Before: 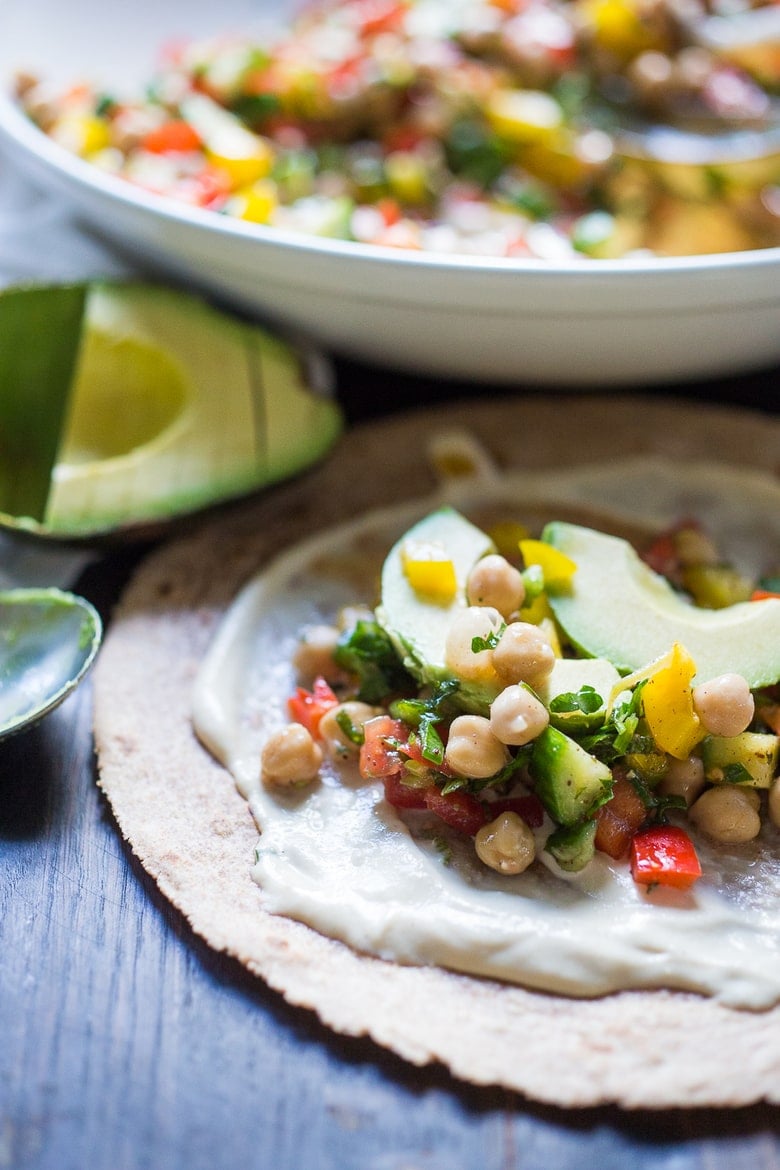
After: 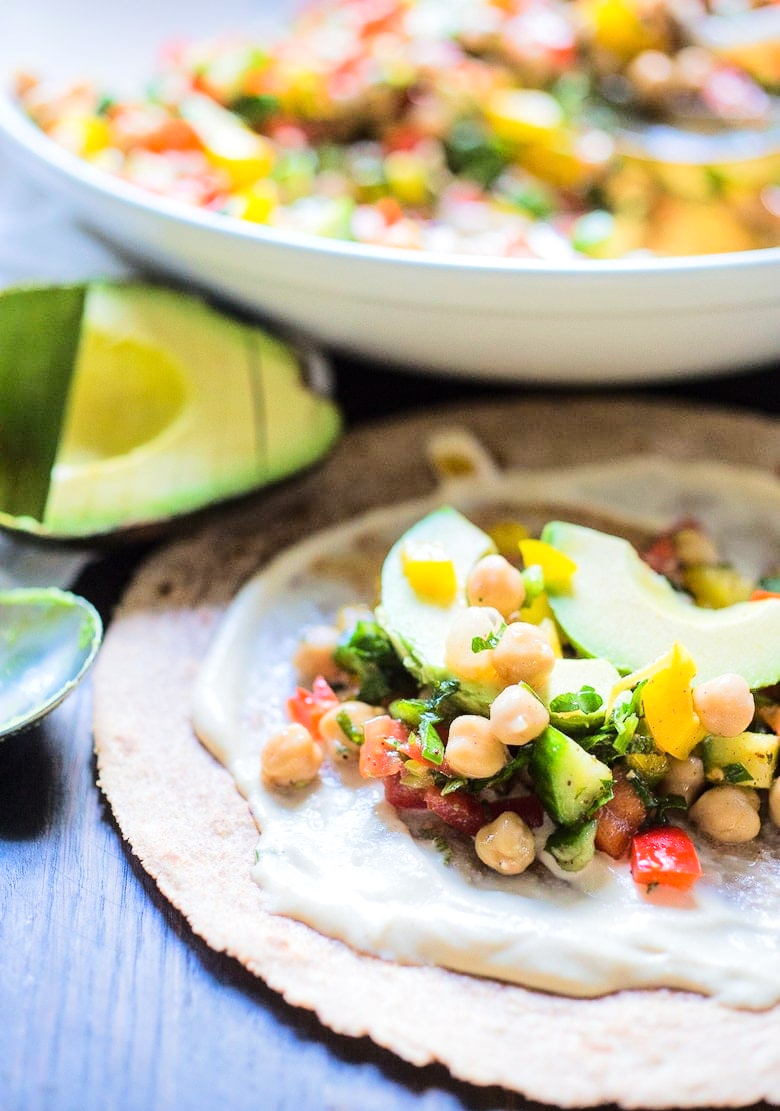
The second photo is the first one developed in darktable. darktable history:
tone equalizer: -7 EV 0.161 EV, -6 EV 0.58 EV, -5 EV 1.17 EV, -4 EV 1.36 EV, -3 EV 1.14 EV, -2 EV 0.6 EV, -1 EV 0.153 EV, edges refinement/feathering 500, mask exposure compensation -1.57 EV, preserve details no
crop and rotate: top 0.014%, bottom 5.025%
